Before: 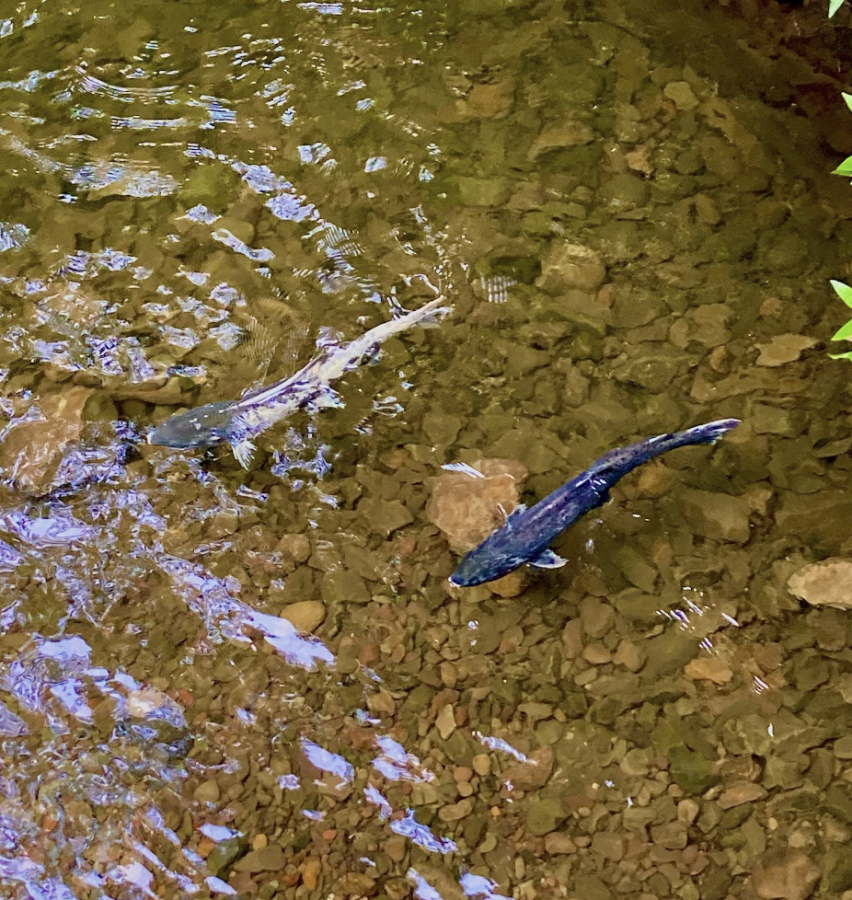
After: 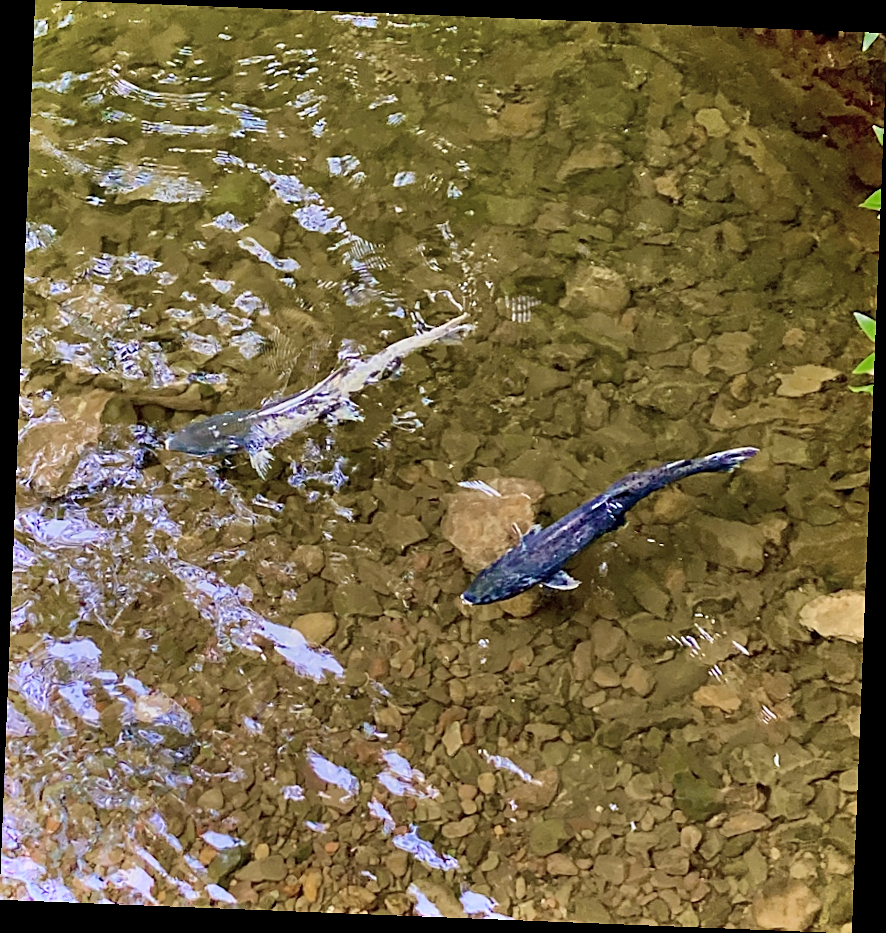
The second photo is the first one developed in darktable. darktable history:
color zones: curves: ch0 [(0, 0.558) (0.143, 0.548) (0.286, 0.447) (0.429, 0.259) (0.571, 0.5) (0.714, 0.5) (0.857, 0.593) (1, 0.558)]; ch1 [(0, 0.543) (0.01, 0.544) (0.12, 0.492) (0.248, 0.458) (0.5, 0.534) (0.748, 0.5) (0.99, 0.469) (1, 0.543)]; ch2 [(0, 0.507) (0.143, 0.522) (0.286, 0.505) (0.429, 0.5) (0.571, 0.5) (0.714, 0.5) (0.857, 0.5) (1, 0.507)]
rotate and perspective: rotation 2.27°, automatic cropping off
shadows and highlights: radius 100.41, shadows 50.55, highlights -64.36, highlights color adjustment 49.82%, soften with gaussian
sharpen: on, module defaults
